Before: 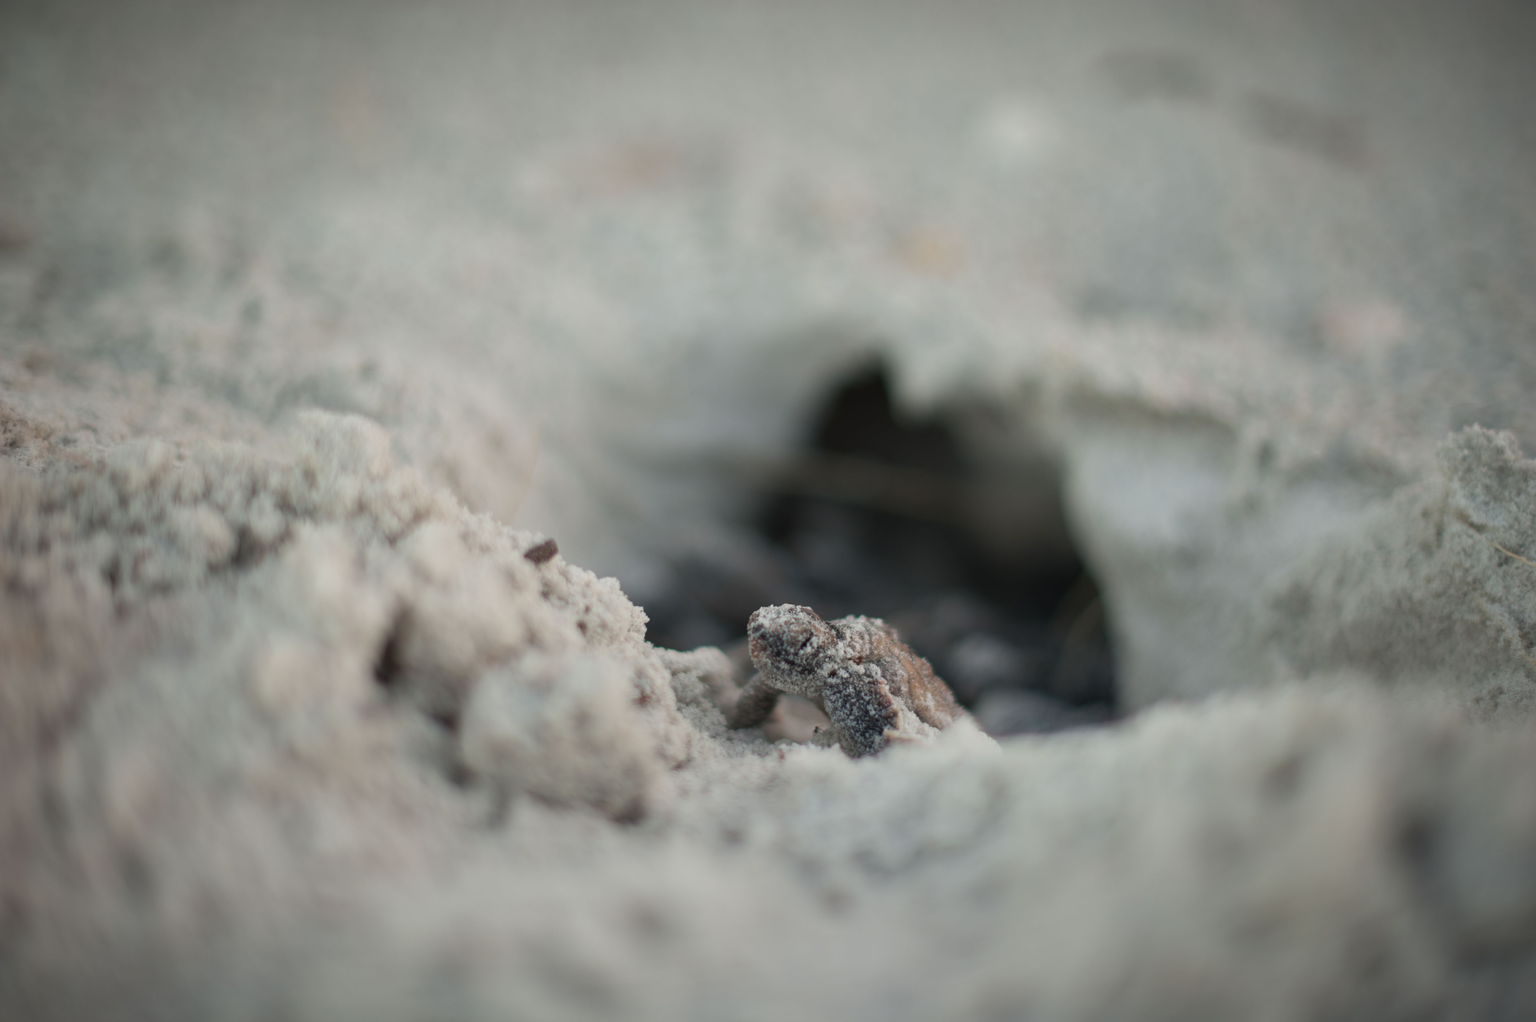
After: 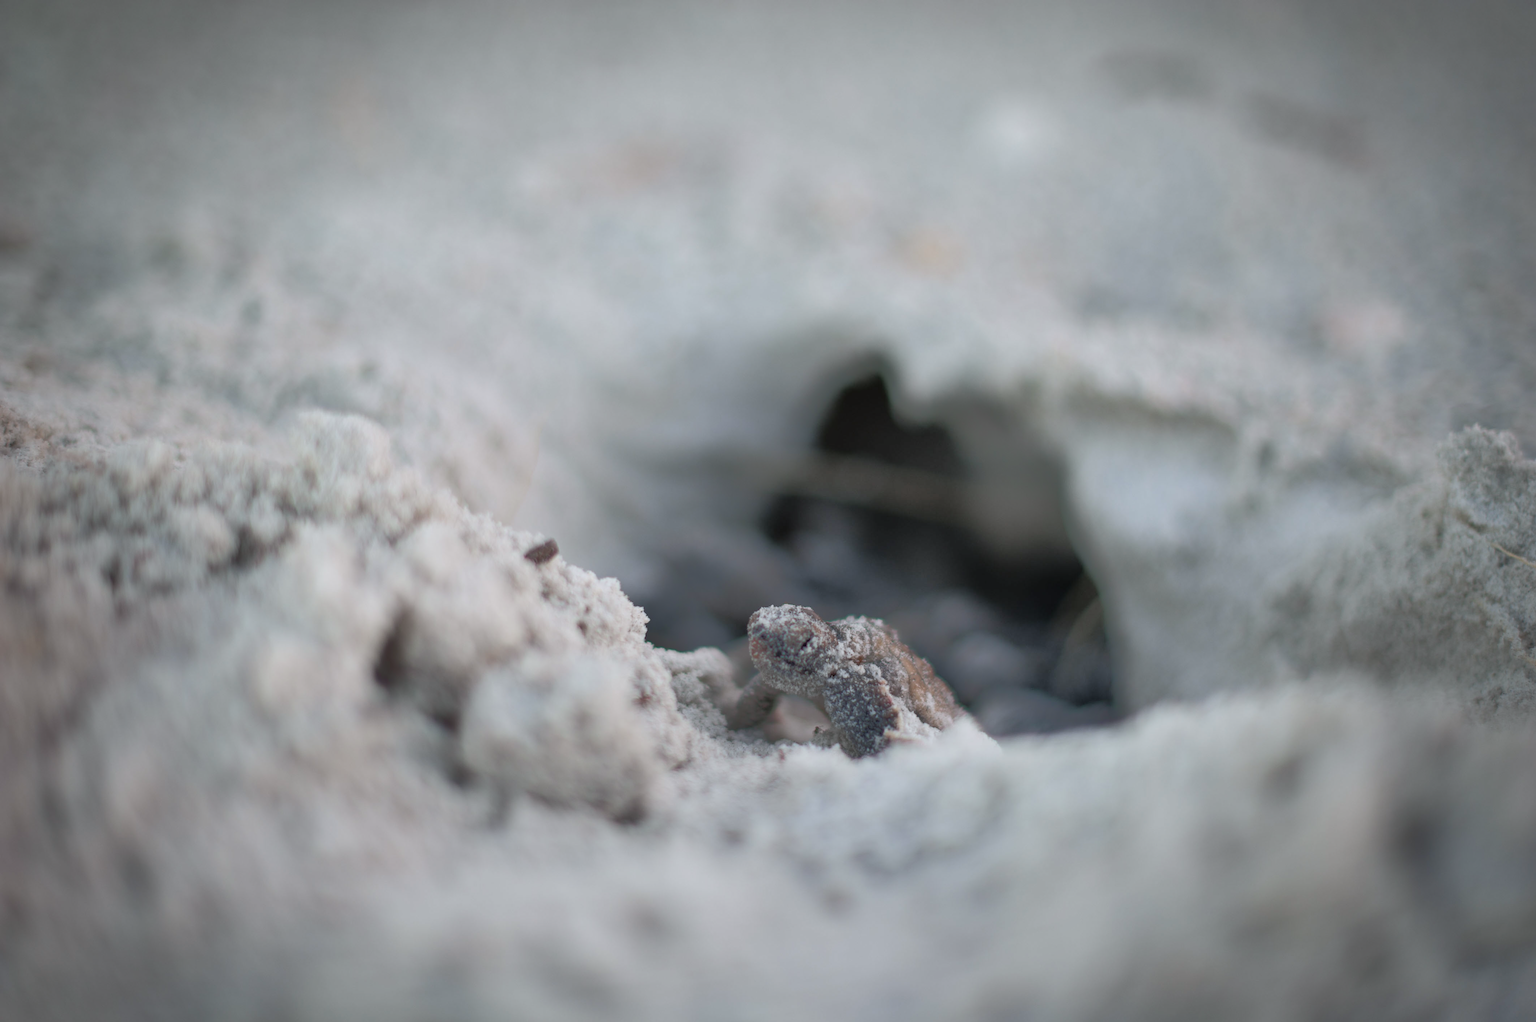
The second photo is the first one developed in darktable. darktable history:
tone equalizer: -8 EV -0.528 EV, -7 EV -0.319 EV, -6 EV -0.083 EV, -5 EV 0.413 EV, -4 EV 0.985 EV, -3 EV 0.791 EV, -2 EV -0.01 EV, -1 EV 0.14 EV, +0 EV -0.012 EV, smoothing 1
white balance: red 0.984, blue 1.059
